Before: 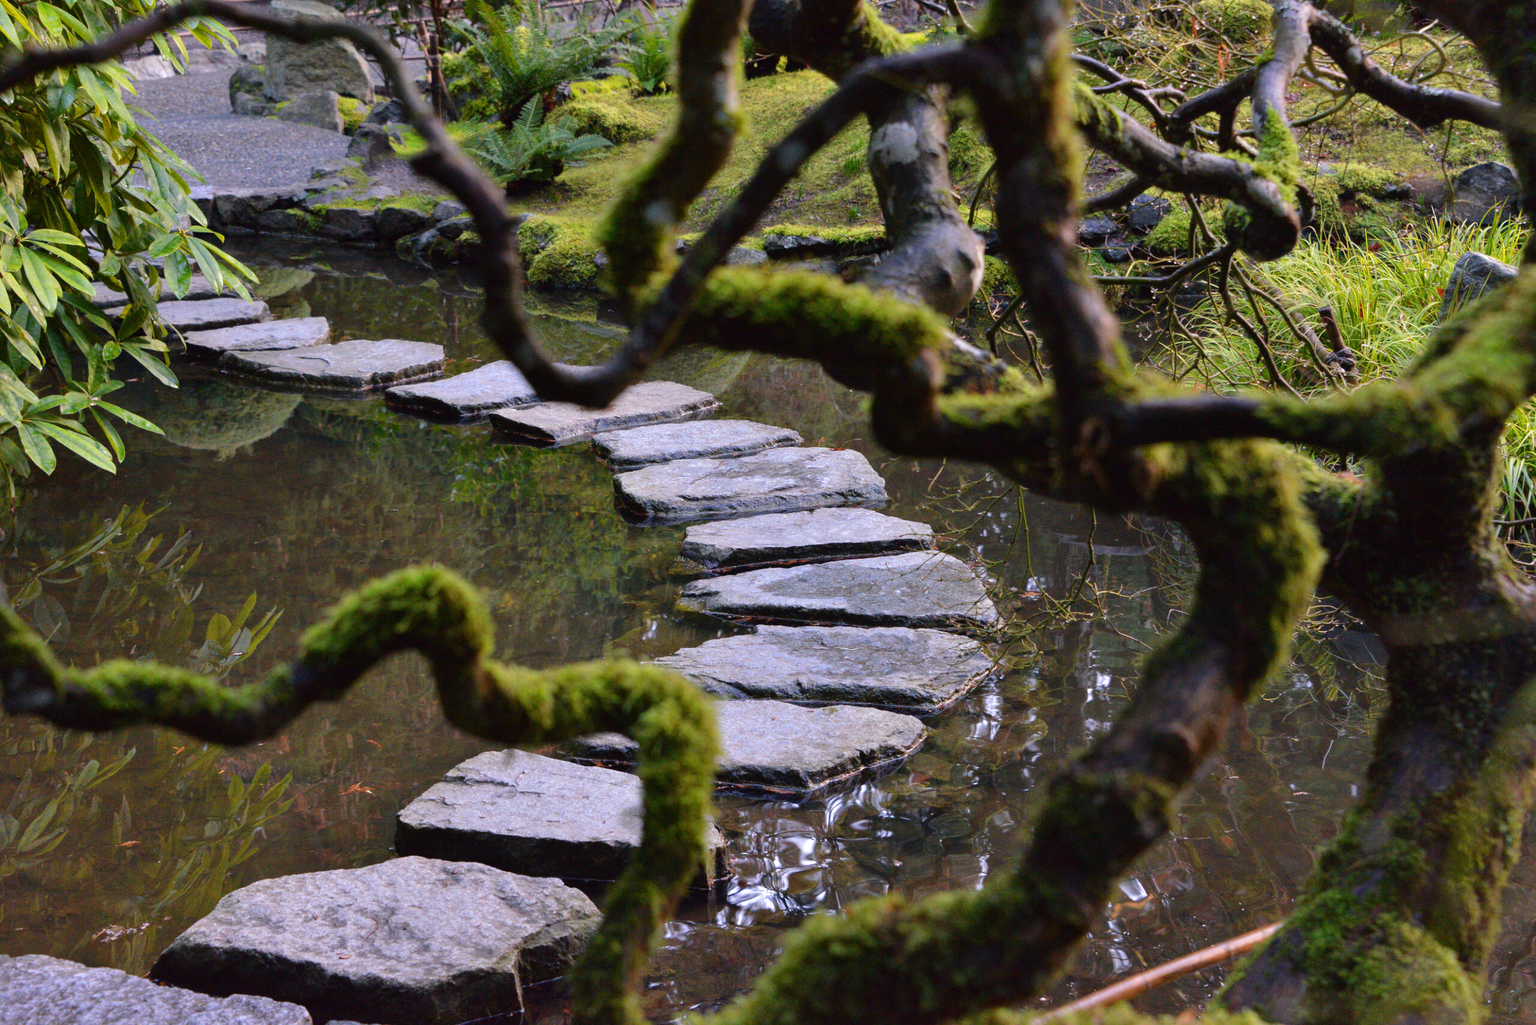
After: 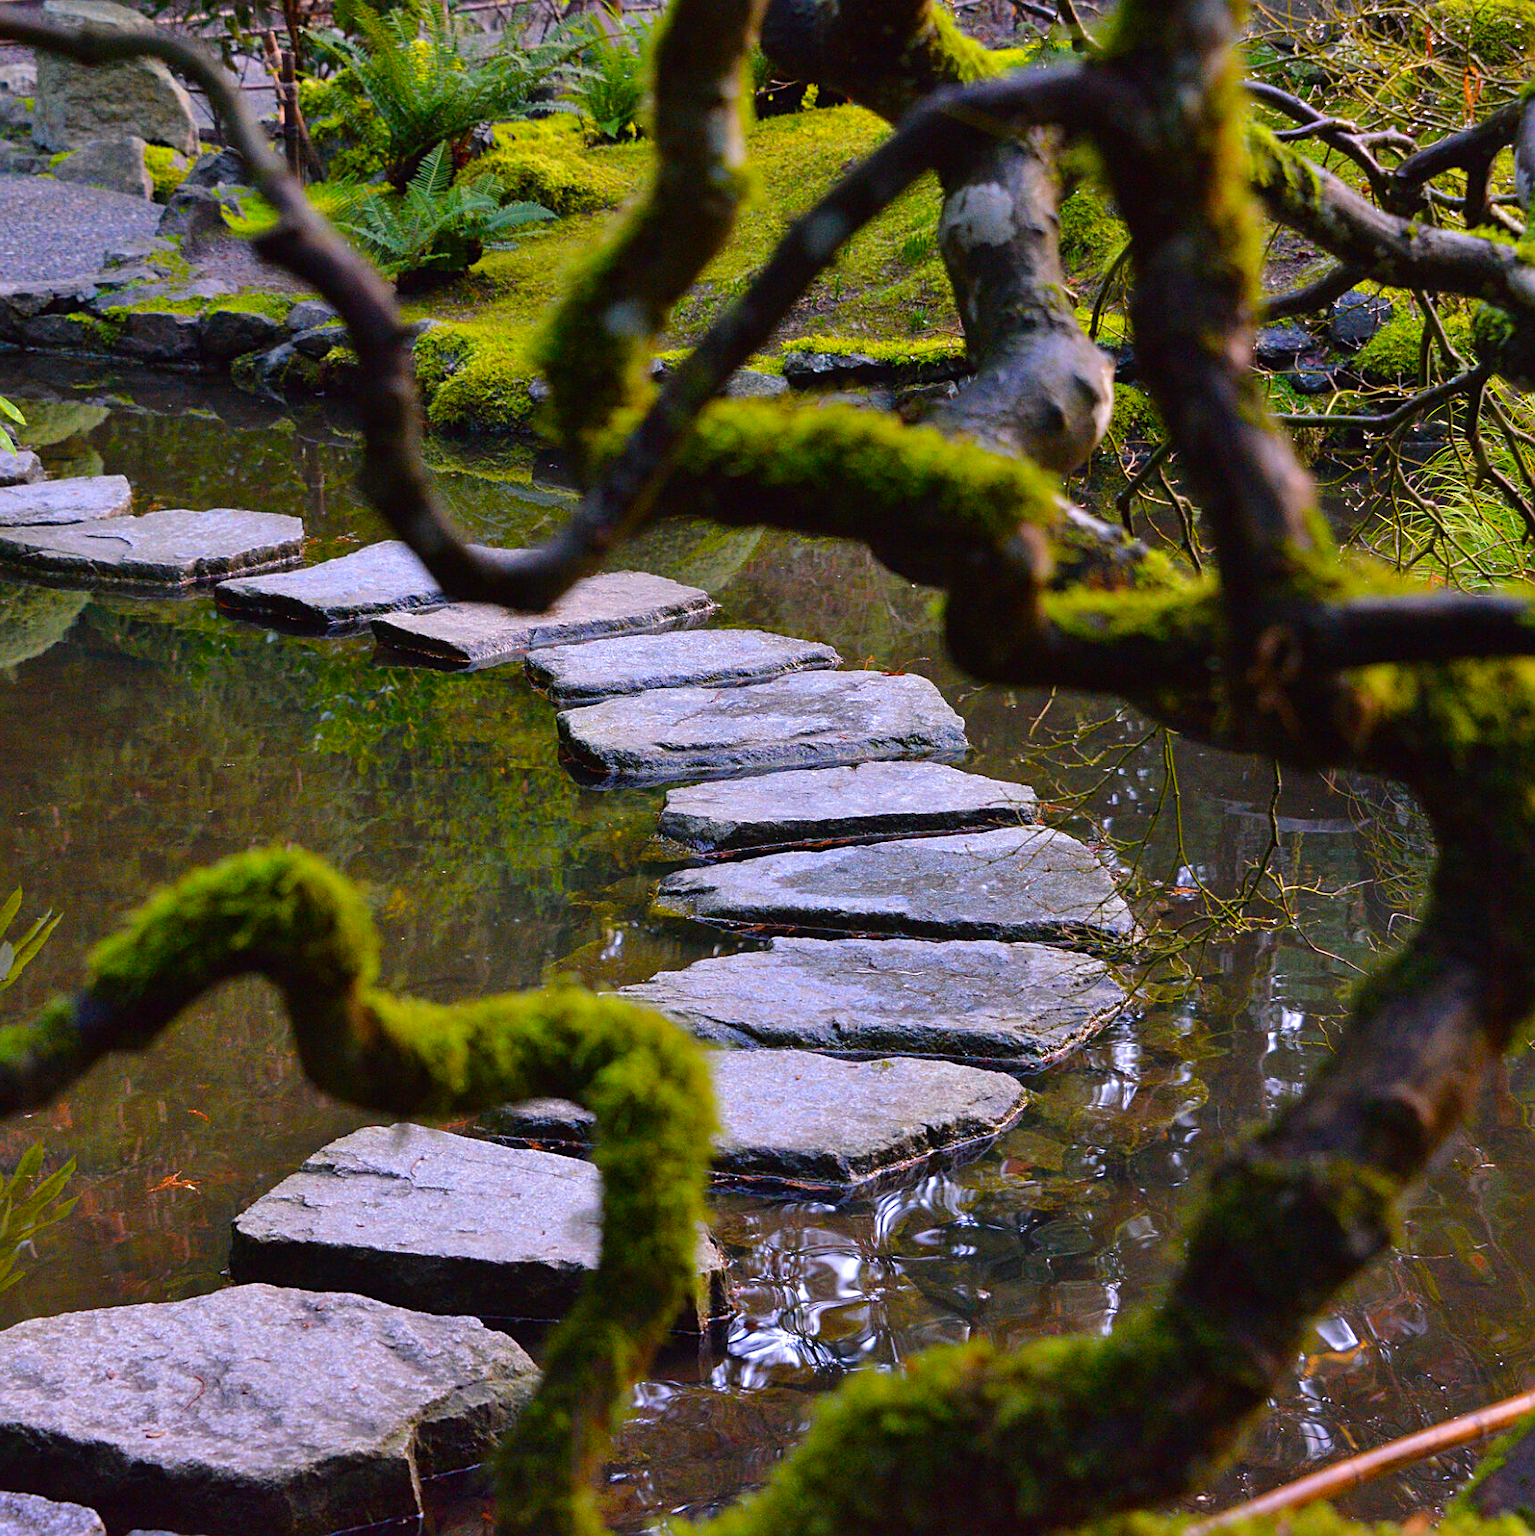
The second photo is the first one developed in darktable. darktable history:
crop and rotate: left 15.754%, right 17.579%
sharpen: on, module defaults
color balance rgb: linear chroma grading › global chroma 15%, perceptual saturation grading › global saturation 30%
